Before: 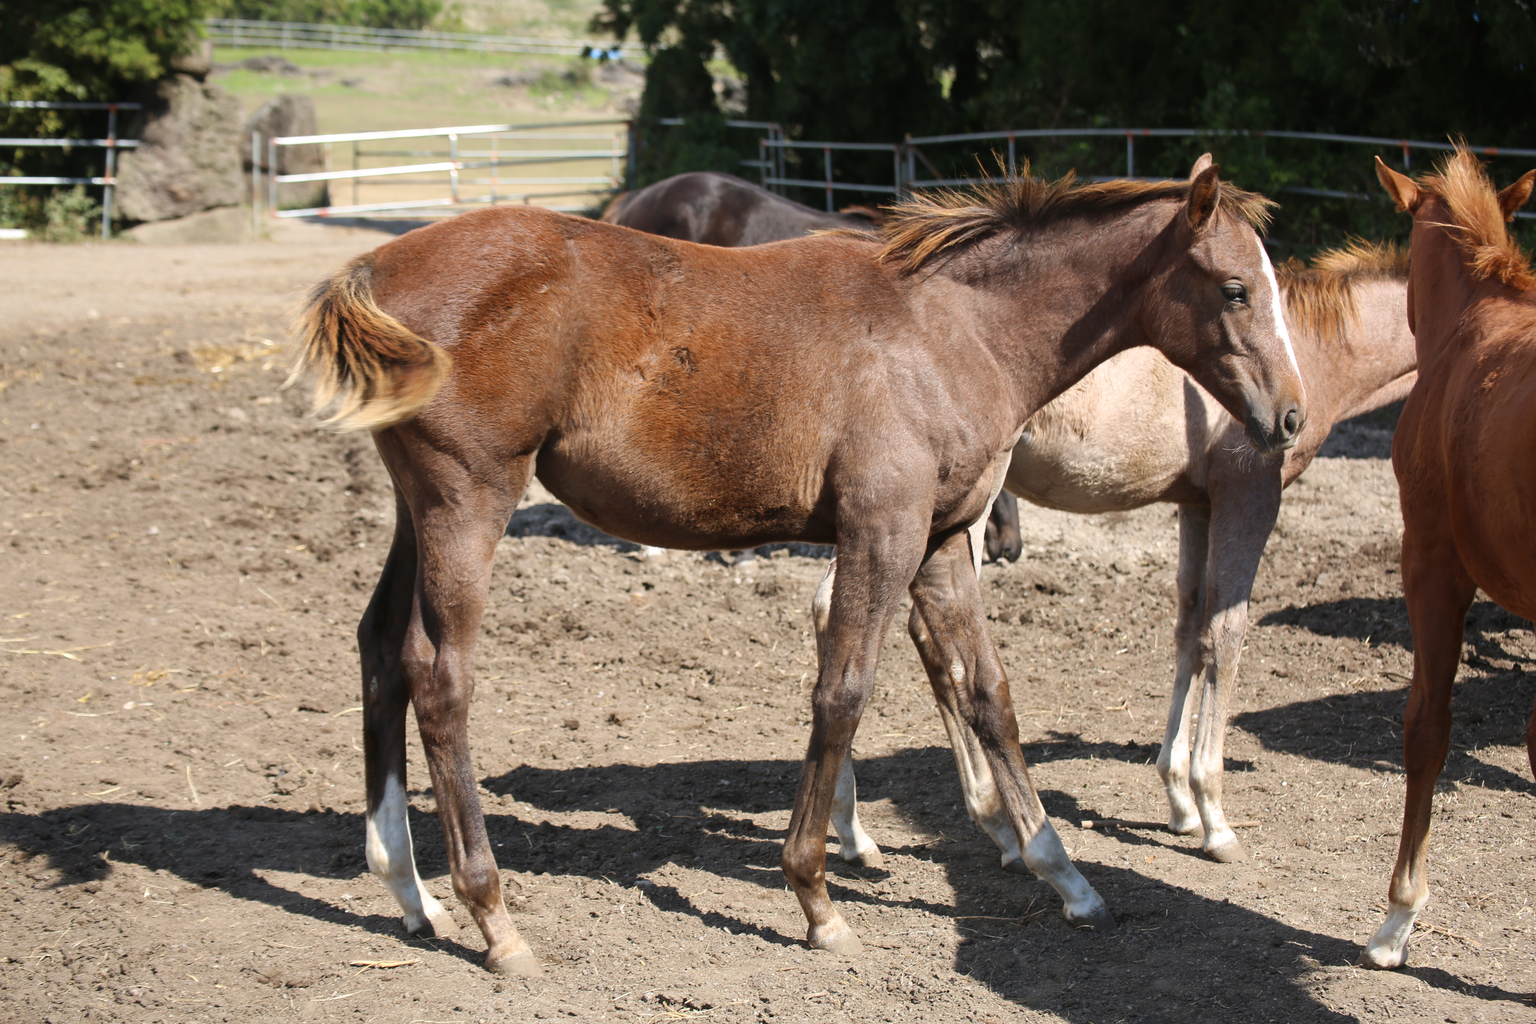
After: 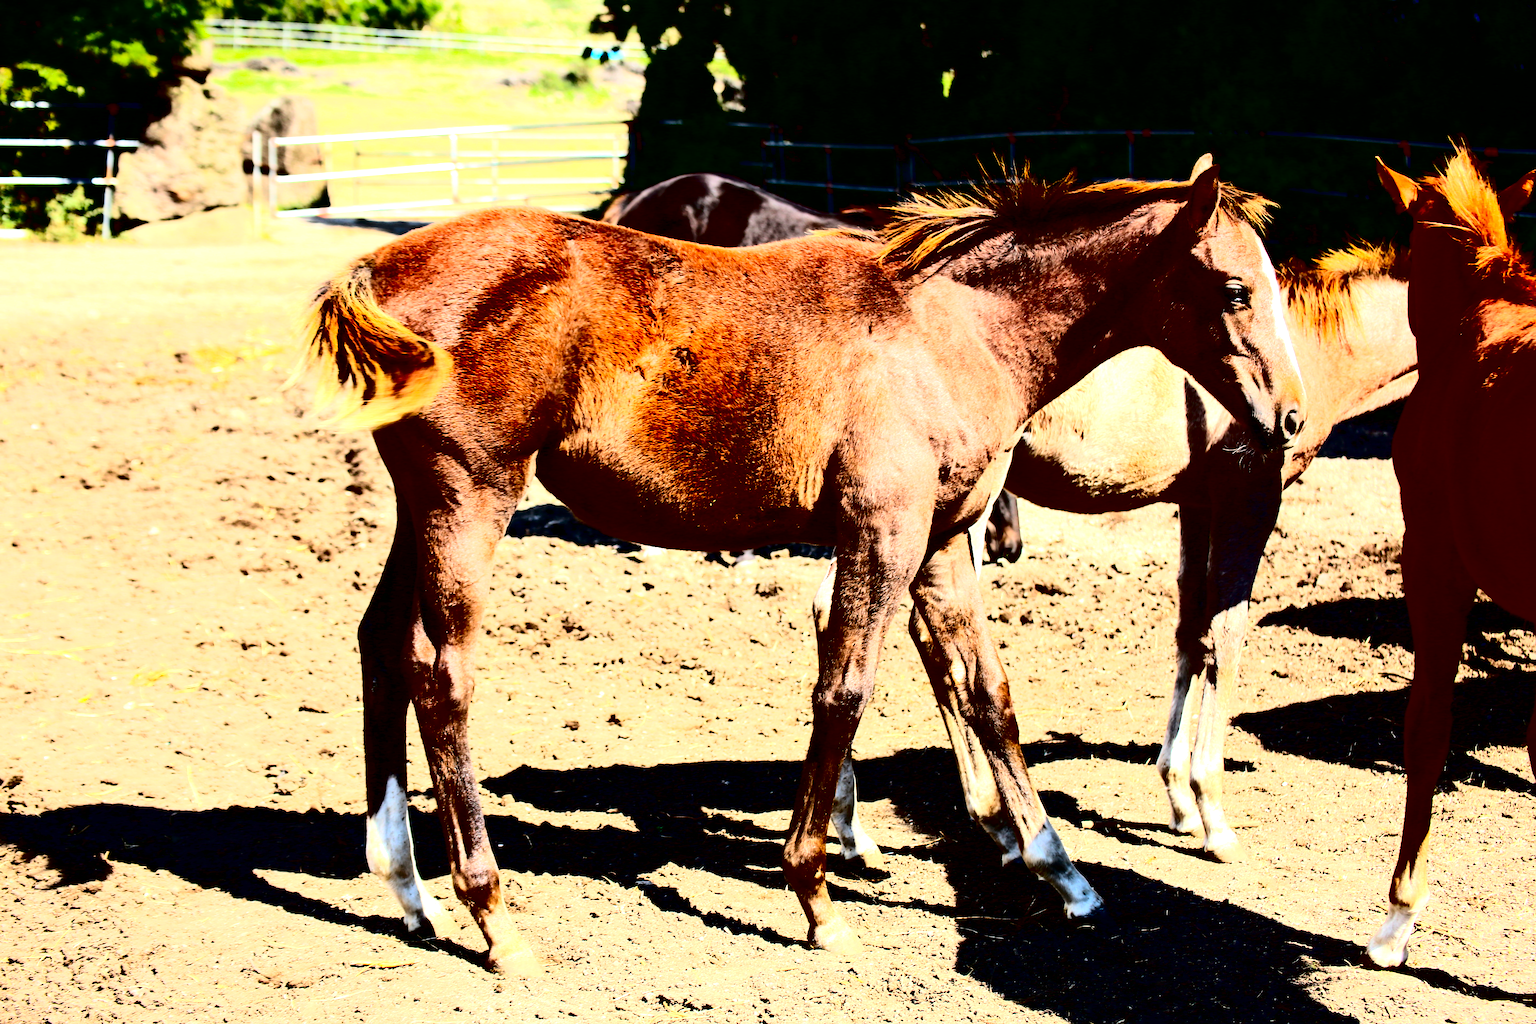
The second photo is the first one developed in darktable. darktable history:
exposure: black level correction -0.001, exposure 0.9 EV, compensate exposure bias true, compensate highlight preservation false
contrast brightness saturation: contrast 0.77, brightness -1, saturation 1
